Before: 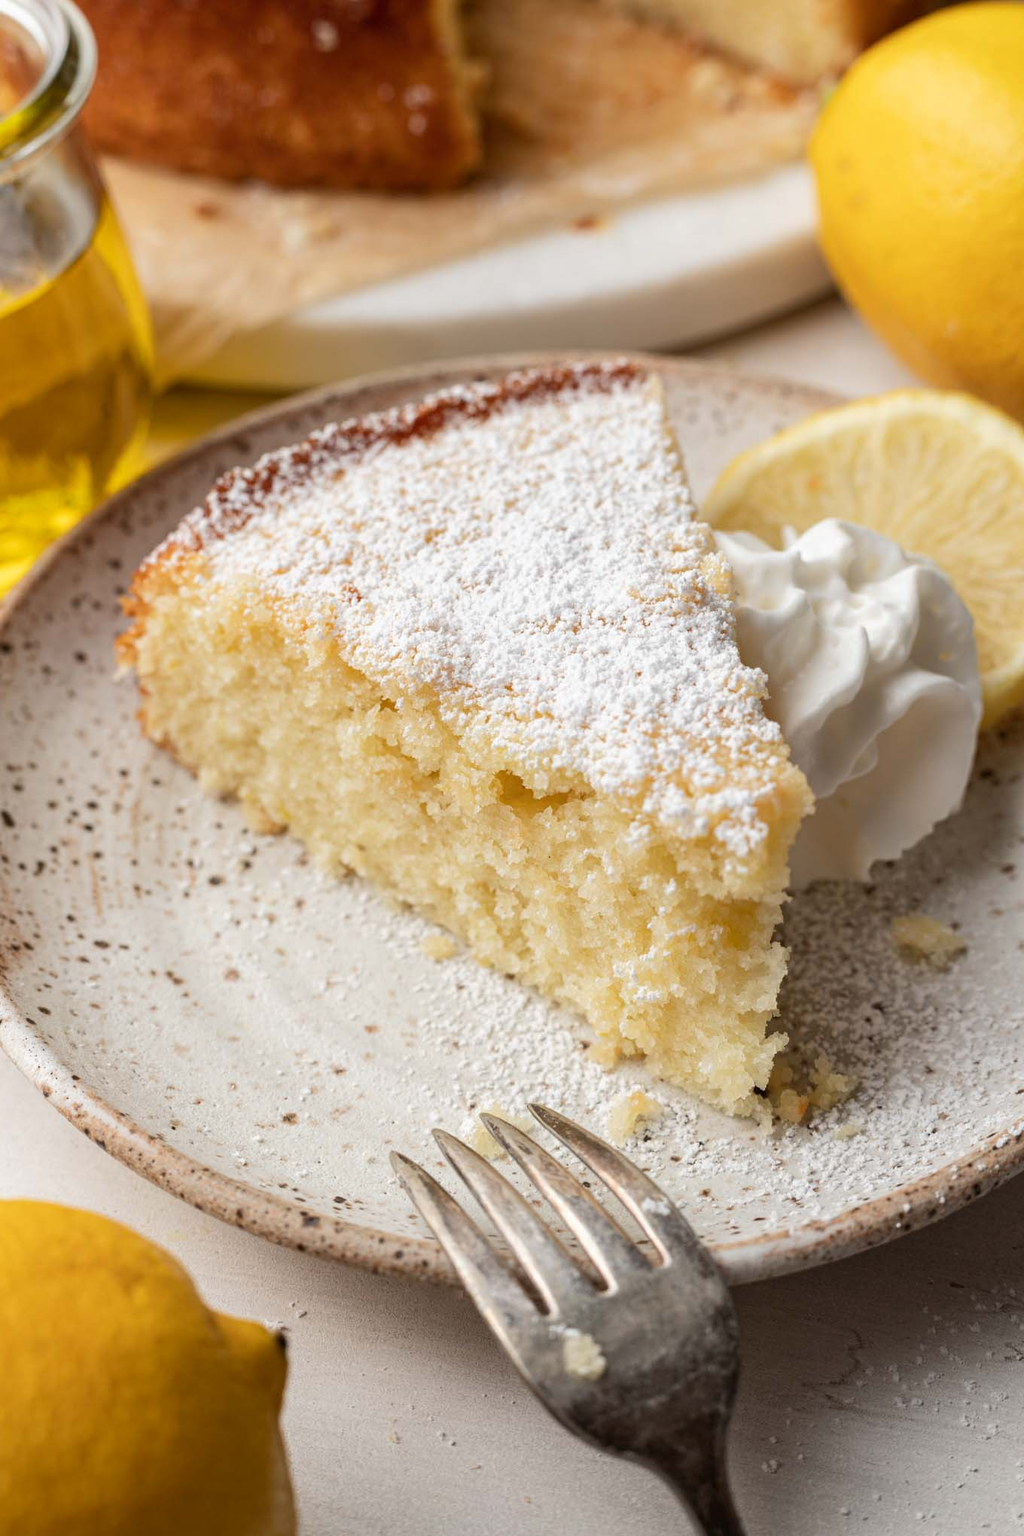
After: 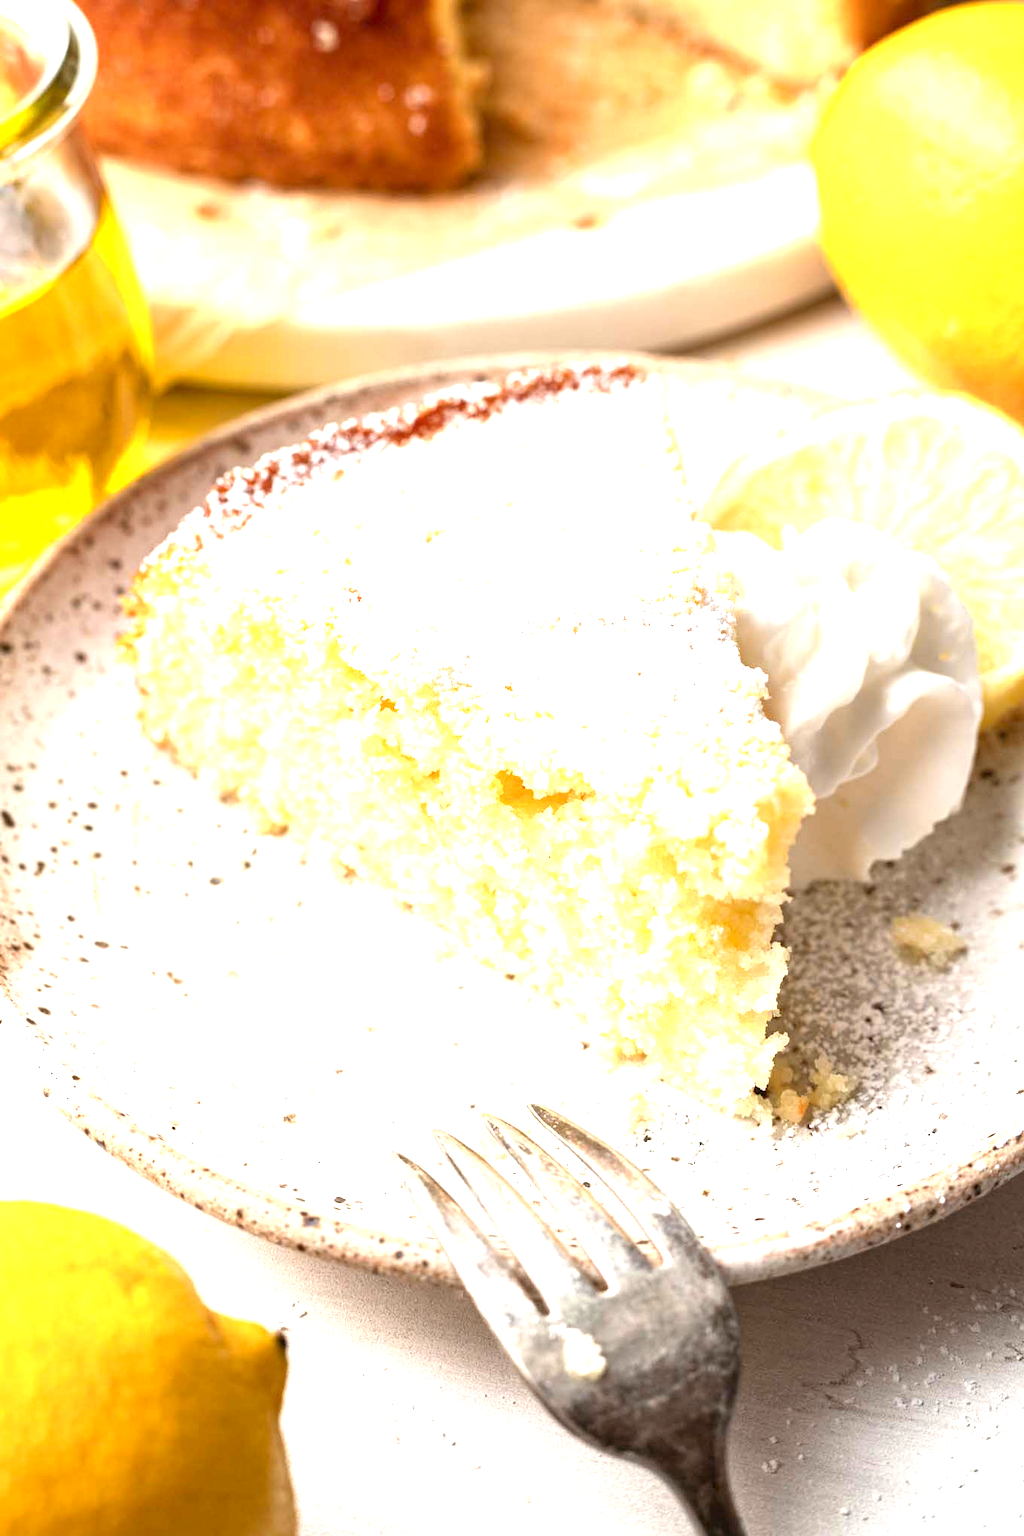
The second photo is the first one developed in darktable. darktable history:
exposure: black level correction 0.001, exposure 1.65 EV, compensate highlight preservation false
